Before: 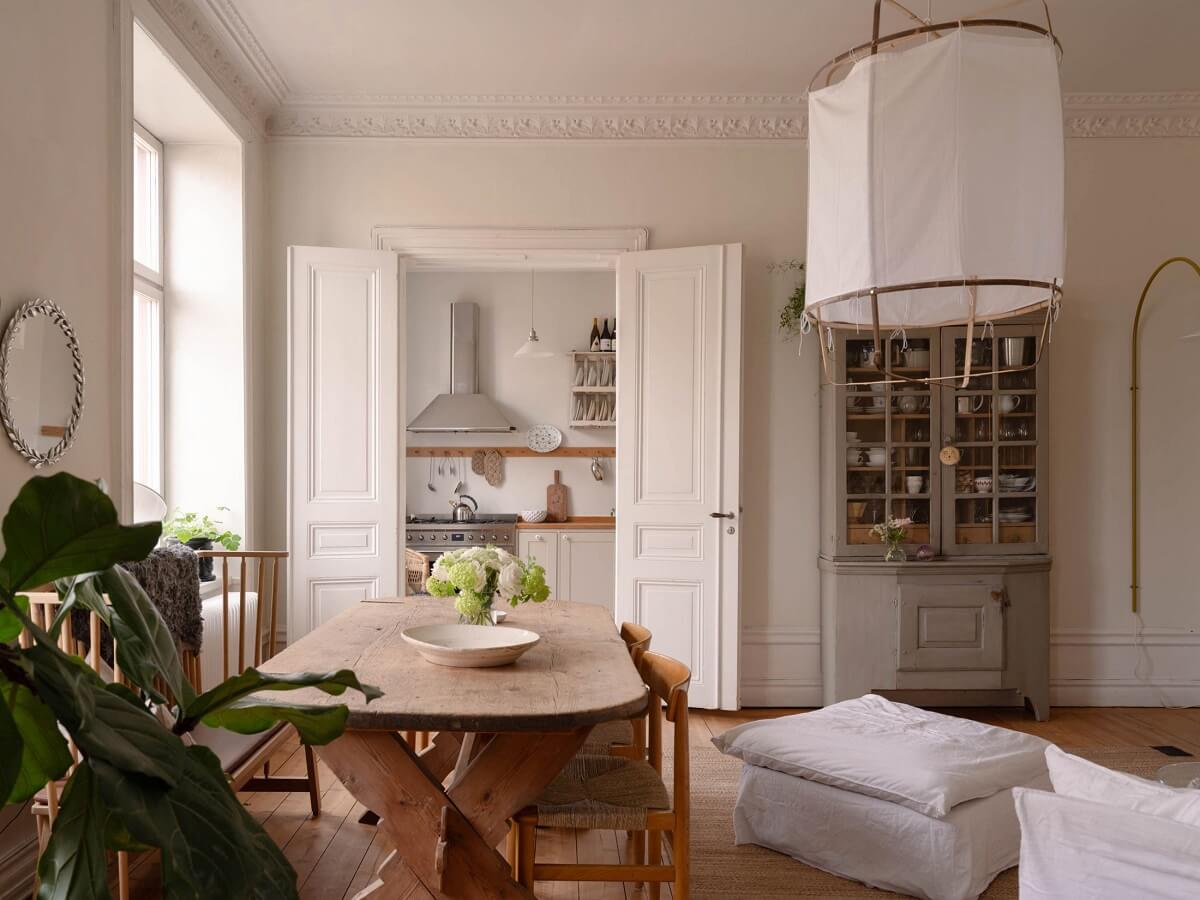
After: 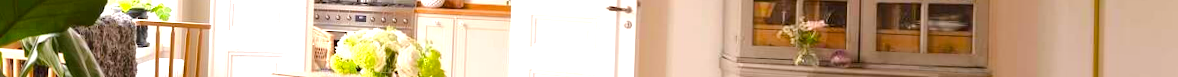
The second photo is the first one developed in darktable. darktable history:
rotate and perspective: rotation 1.69°, lens shift (vertical) -0.023, lens shift (horizontal) -0.291, crop left 0.025, crop right 0.988, crop top 0.092, crop bottom 0.842
crop and rotate: top 59.084%, bottom 30.916%
exposure: black level correction 0, exposure 1.2 EV, compensate exposure bias true, compensate highlight preservation false
color balance rgb: perceptual saturation grading › global saturation 25%, perceptual brilliance grading › mid-tones 10%, perceptual brilliance grading › shadows 15%, global vibrance 20%
